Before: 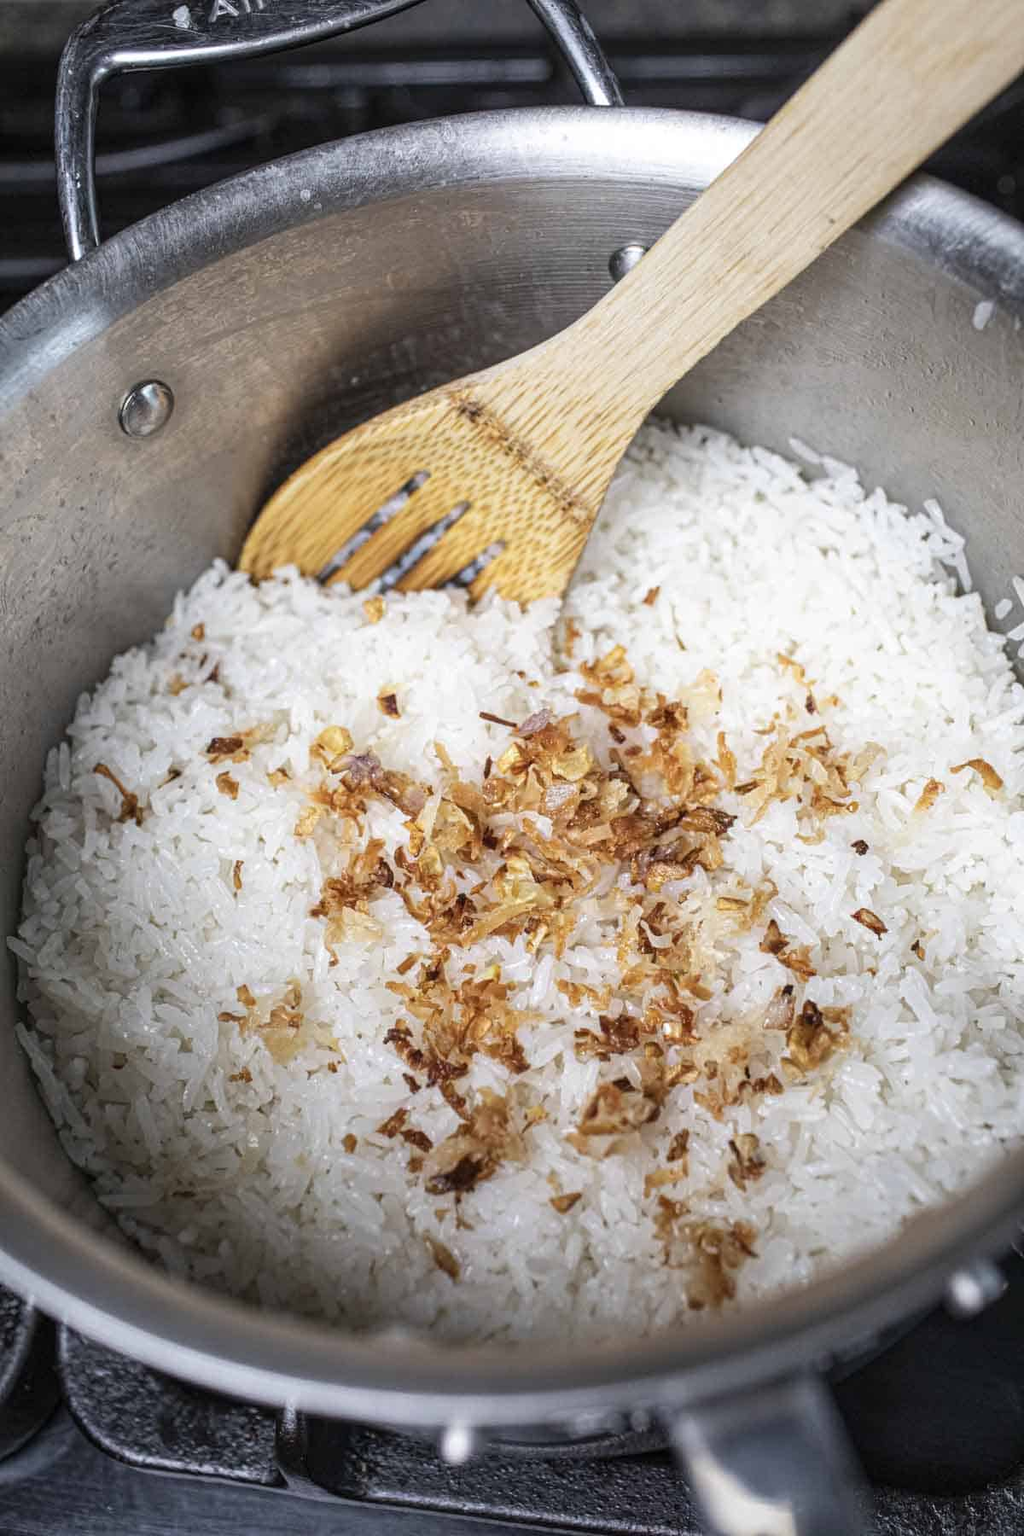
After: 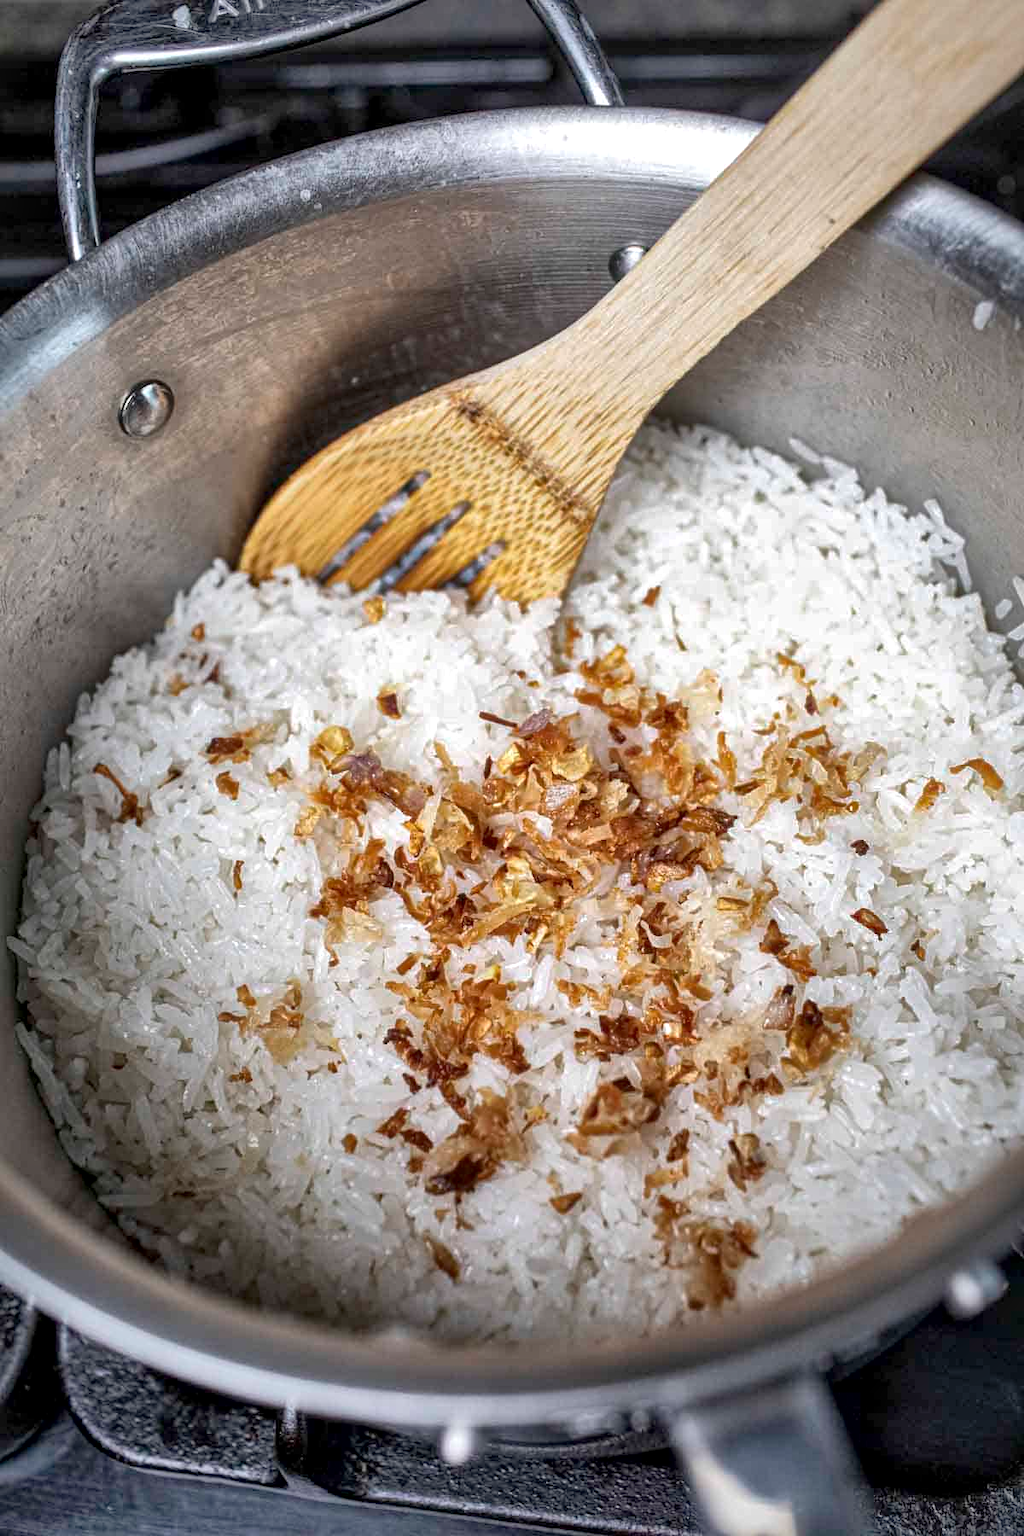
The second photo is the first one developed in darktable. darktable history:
shadows and highlights: on, module defaults
local contrast: mode bilateral grid, contrast 24, coarseness 47, detail 151%, midtone range 0.2
